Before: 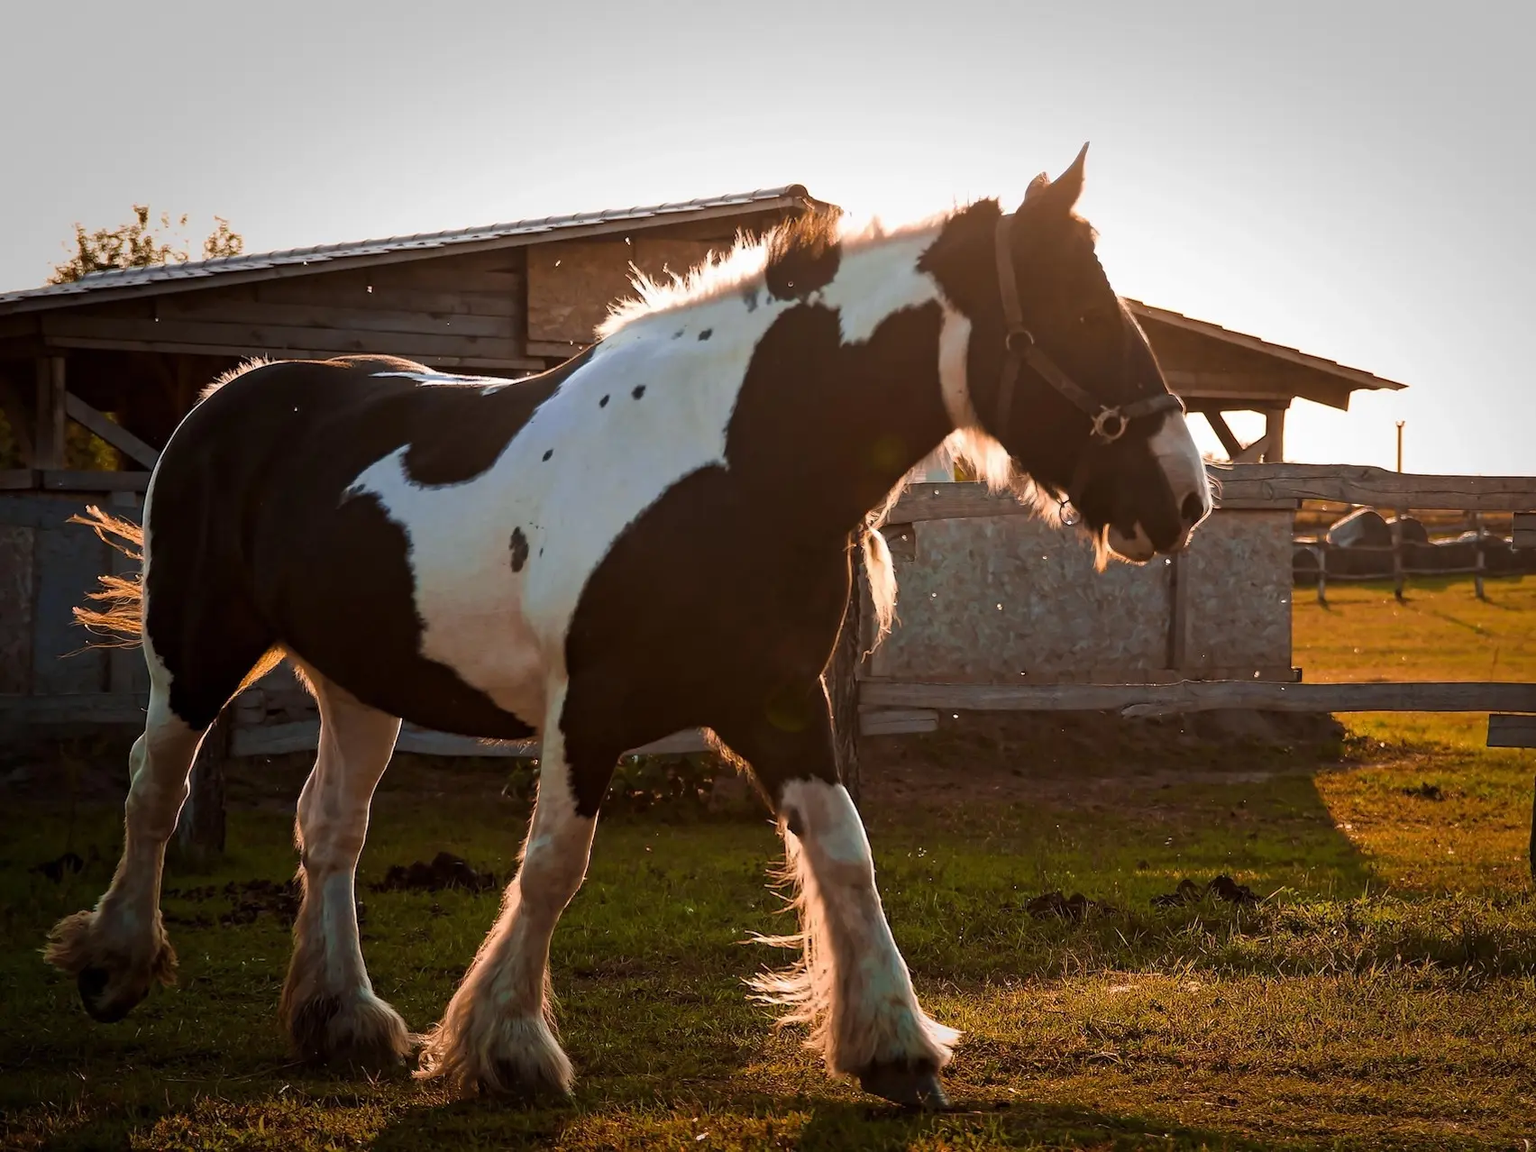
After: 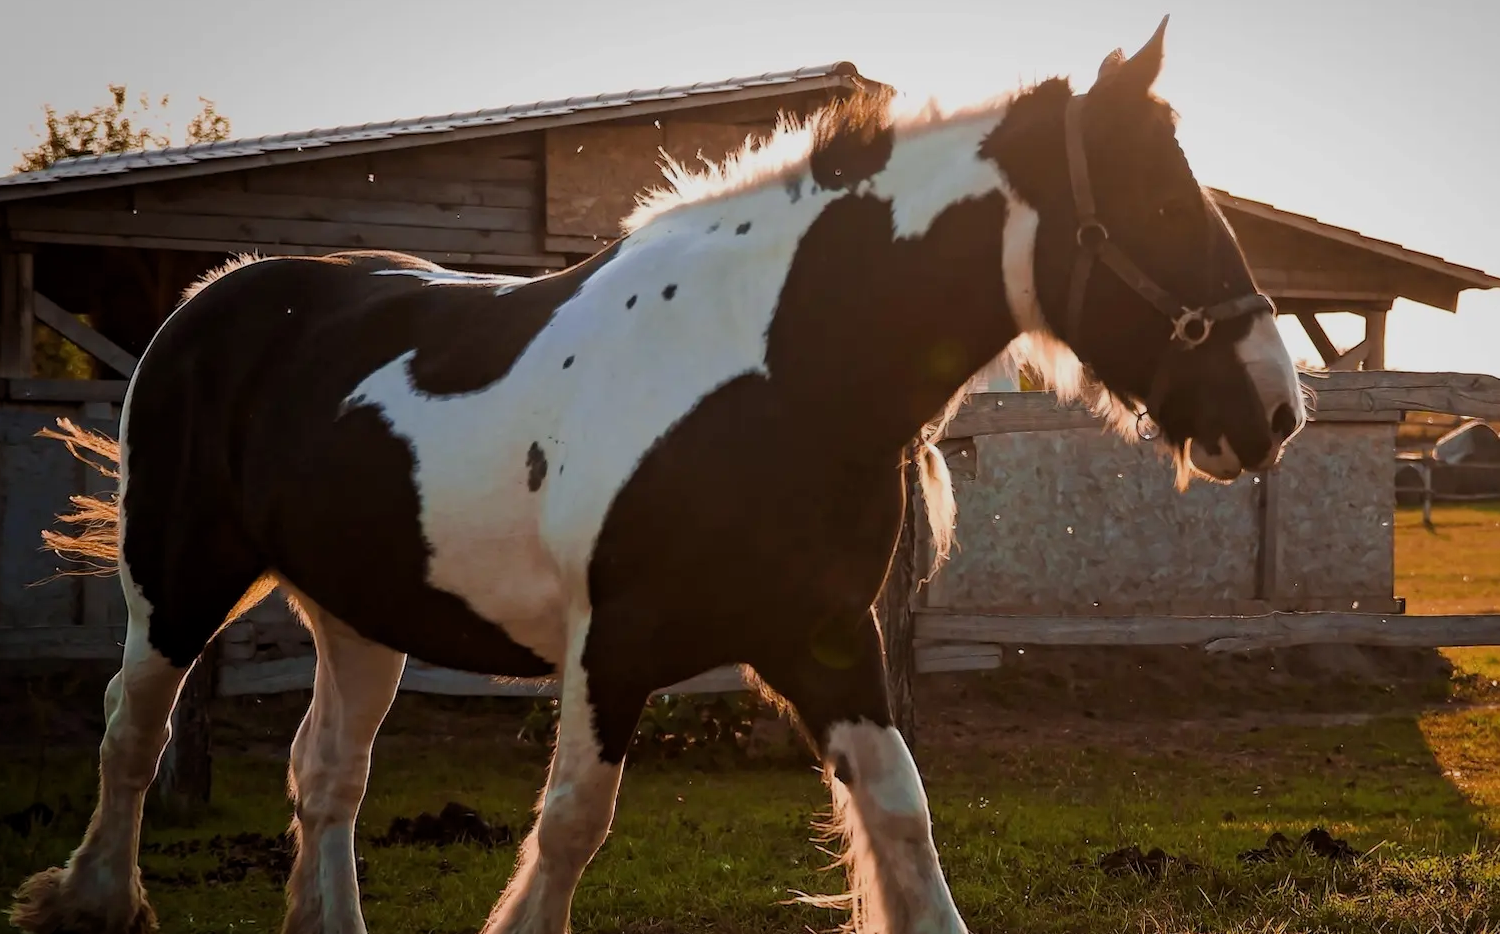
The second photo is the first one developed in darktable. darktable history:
crop and rotate: left 2.292%, top 11.255%, right 9.645%, bottom 15.615%
filmic rgb: black relative exposure -14.94 EV, white relative exposure 3 EV, target black luminance 0%, hardness 9.34, latitude 98.65%, contrast 0.916, shadows ↔ highlights balance 0.705%, contrast in shadows safe
